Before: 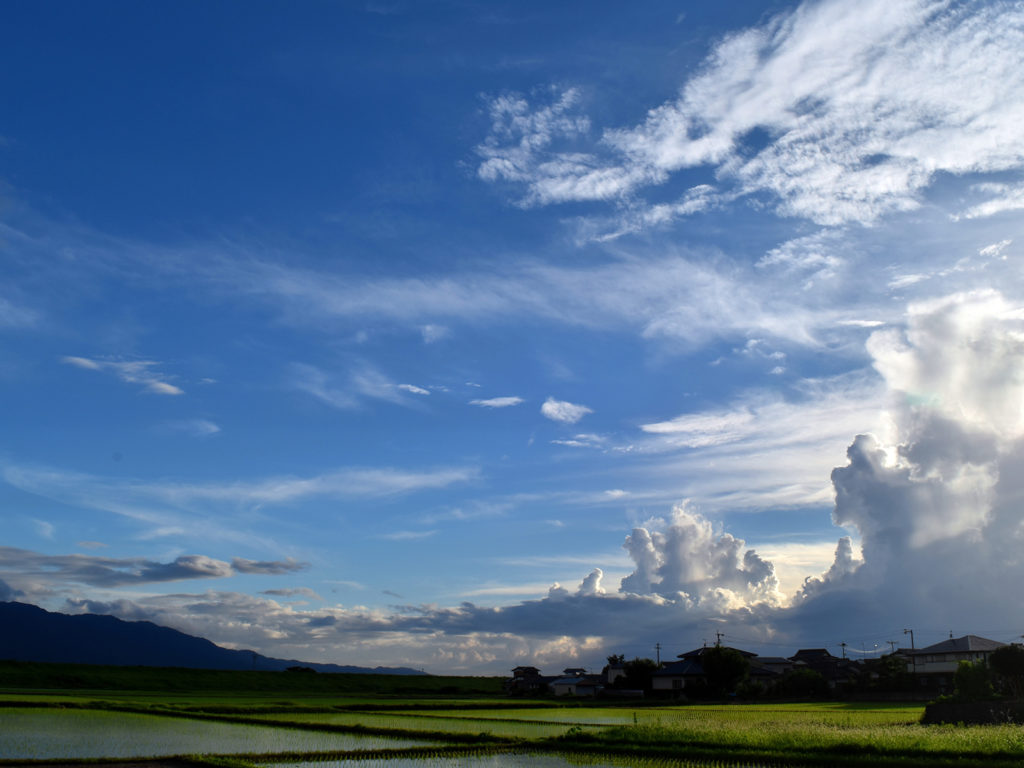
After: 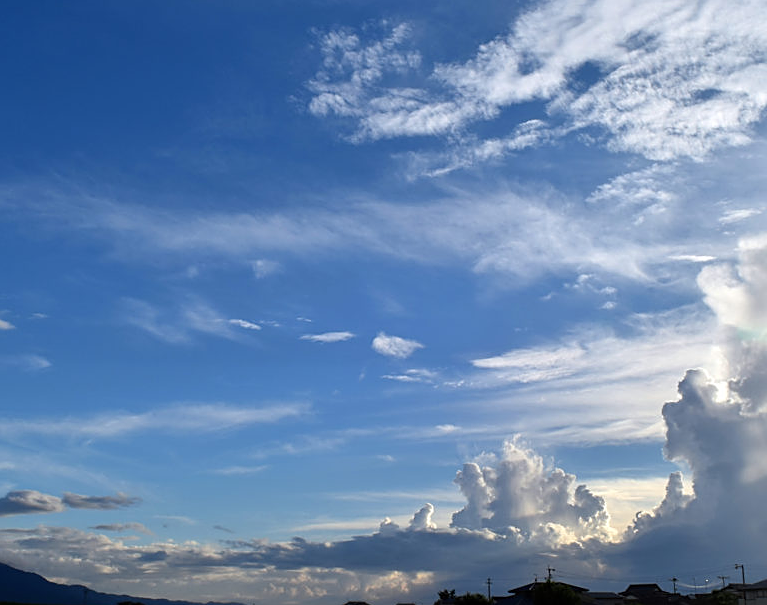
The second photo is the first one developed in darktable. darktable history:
crop: left 16.592%, top 8.569%, right 8.452%, bottom 12.586%
sharpen: on, module defaults
